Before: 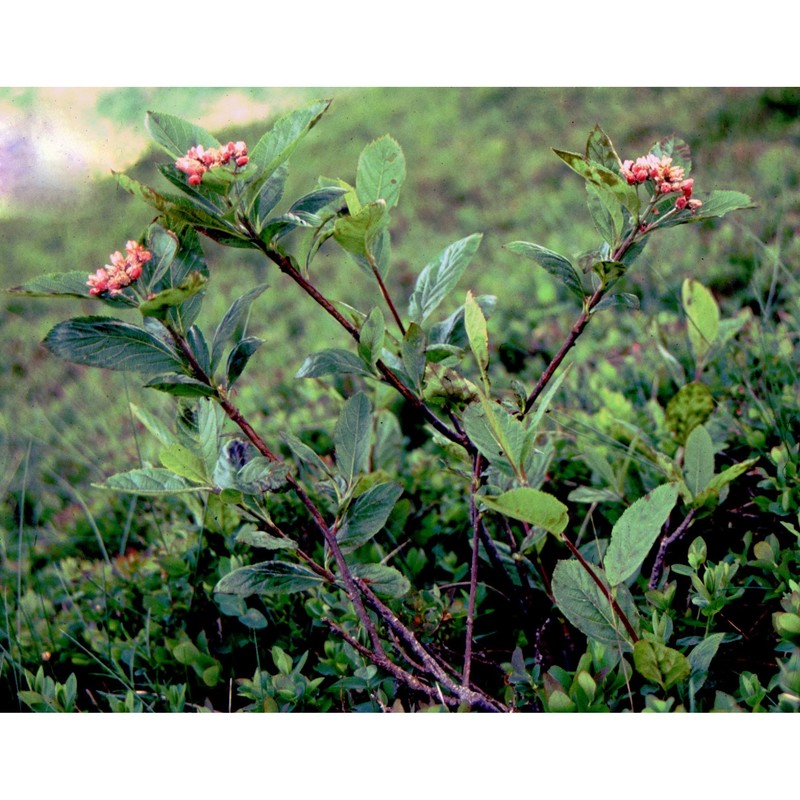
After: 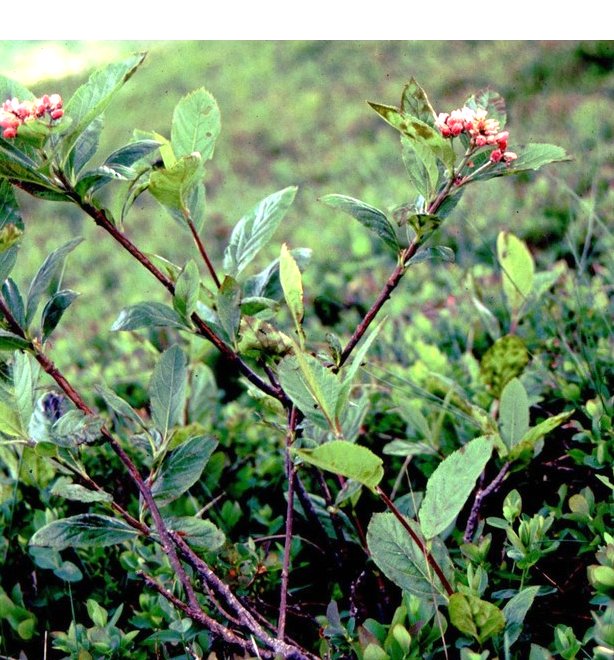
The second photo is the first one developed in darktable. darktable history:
exposure: black level correction 0, exposure 0.694 EV, compensate highlight preservation false
crop: left 23.203%, top 5.893%, bottom 11.528%
